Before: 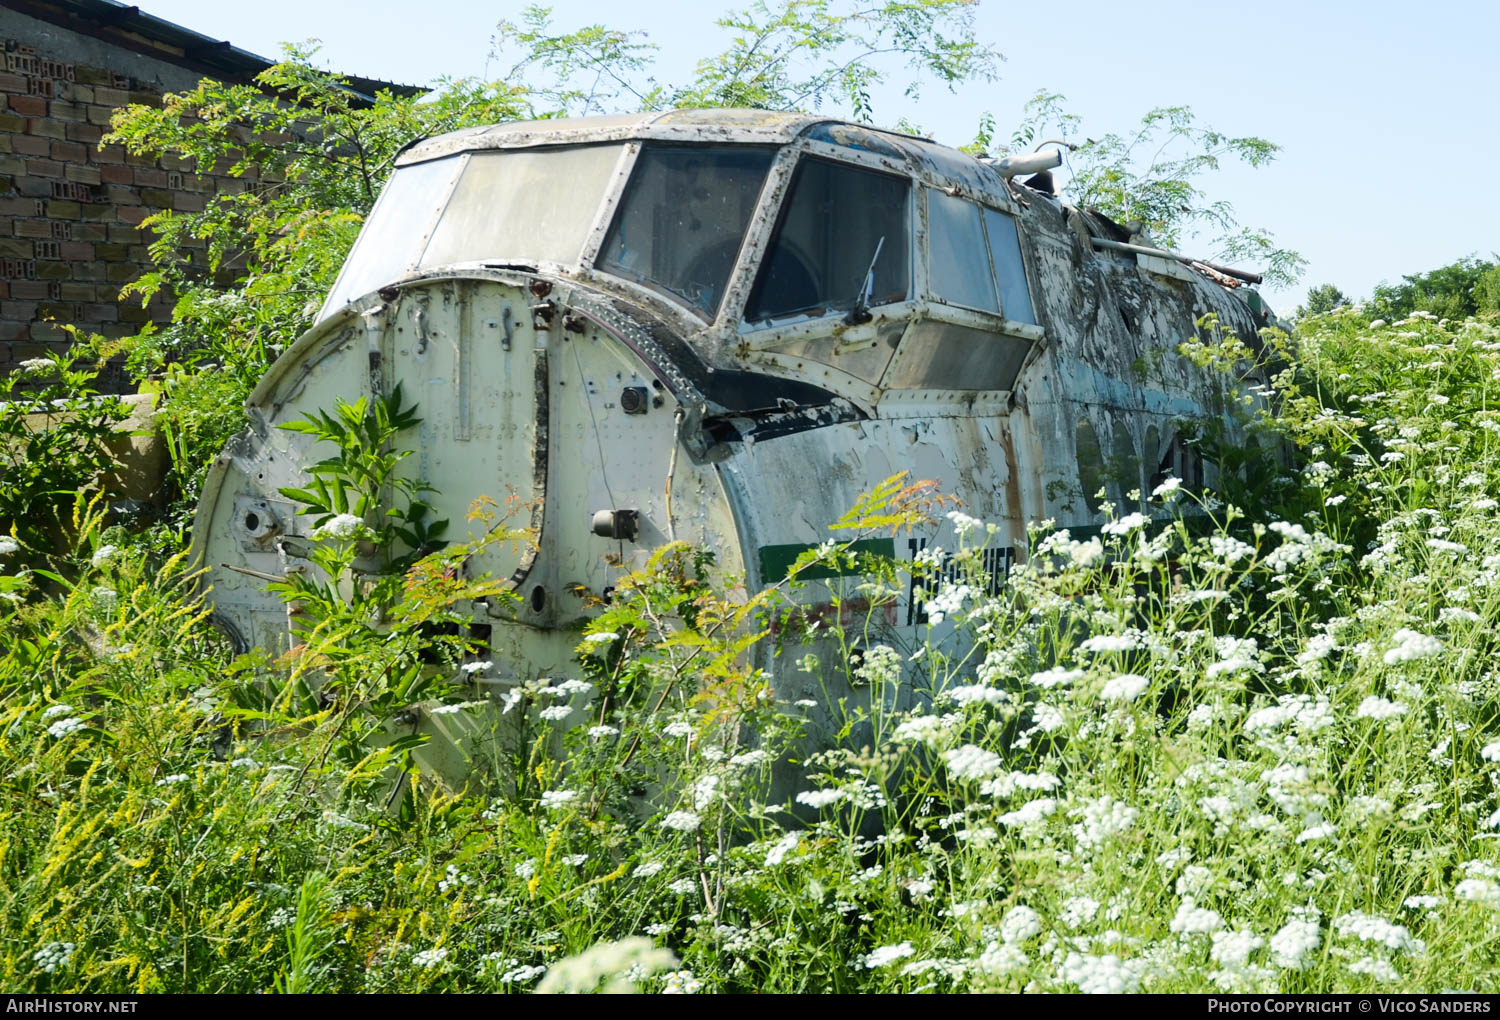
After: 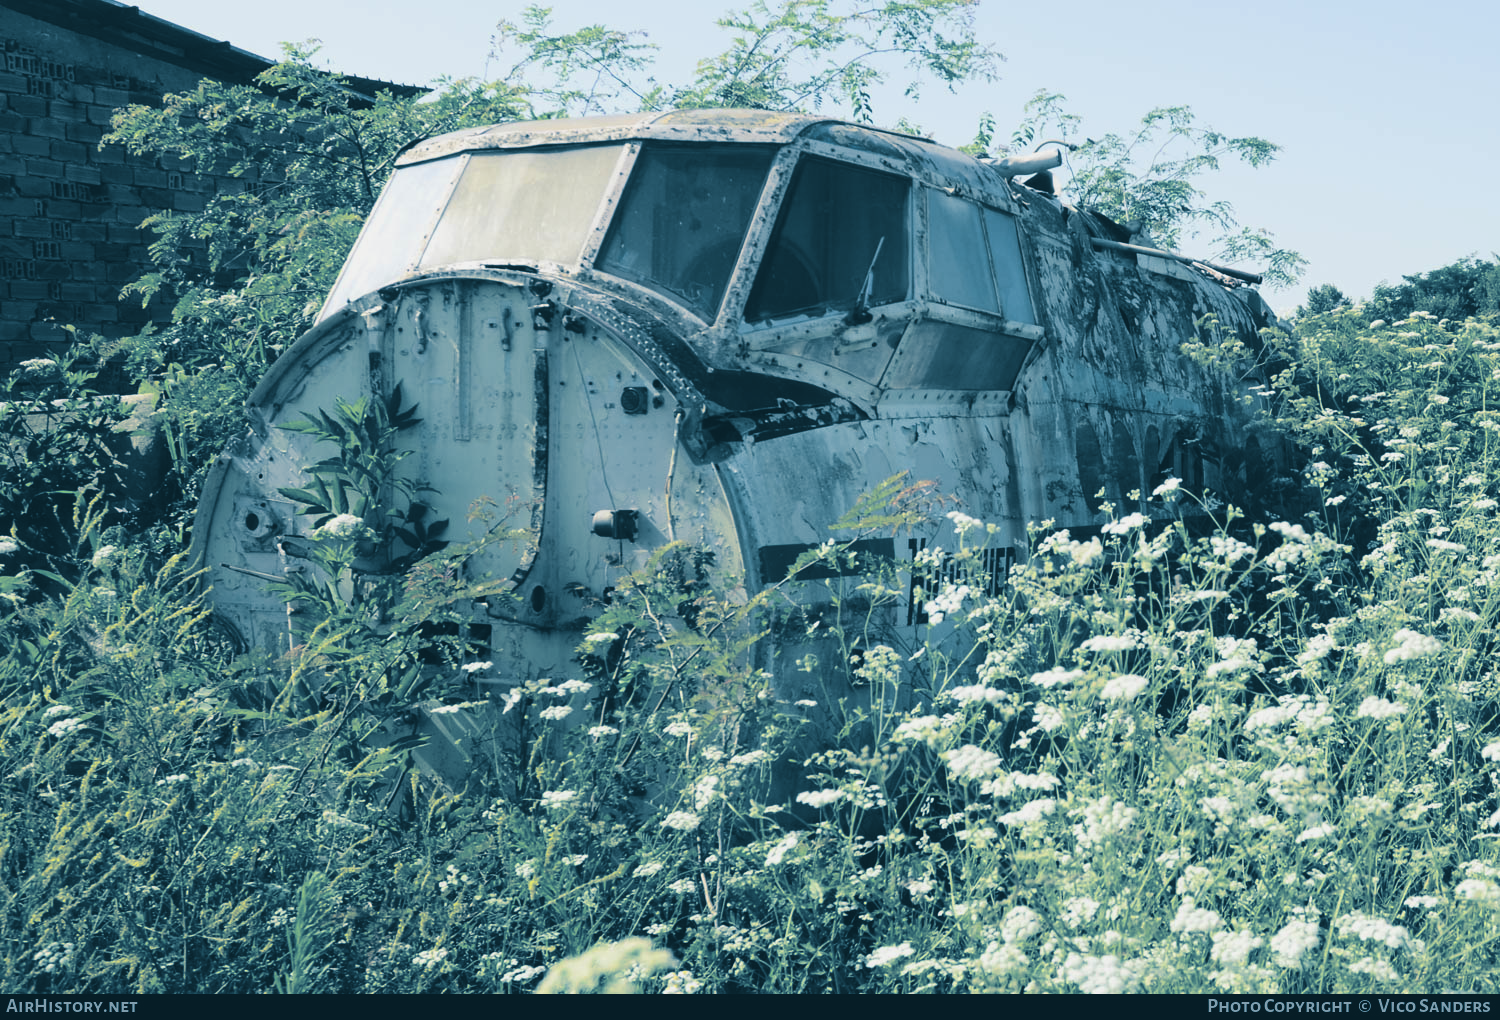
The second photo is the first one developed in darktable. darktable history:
split-toning: shadows › hue 212.4°, balance -70
exposure: black level correction -0.014, exposure -0.193 EV, compensate highlight preservation false
